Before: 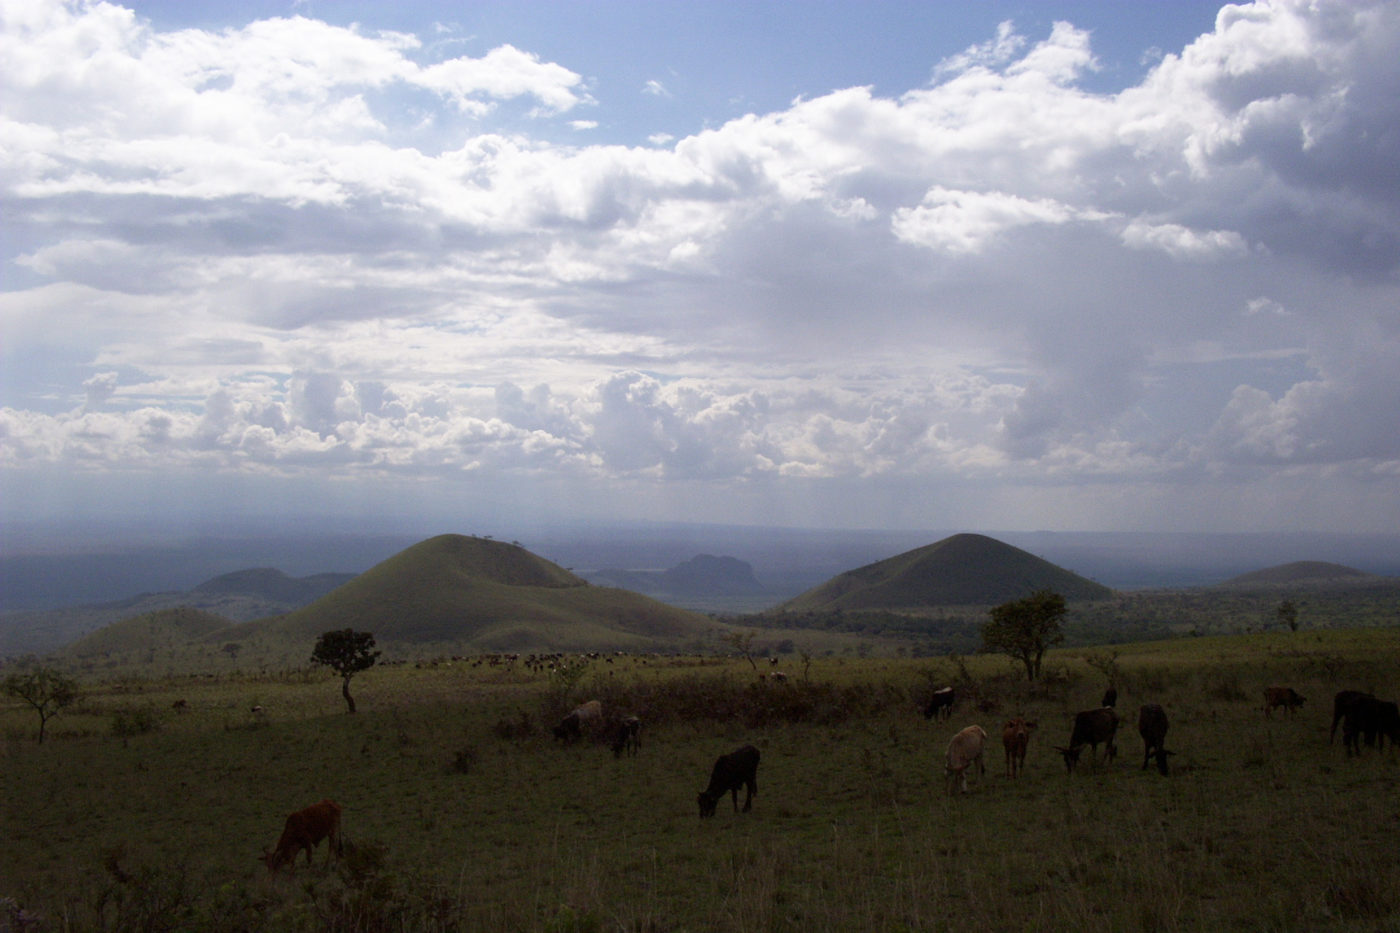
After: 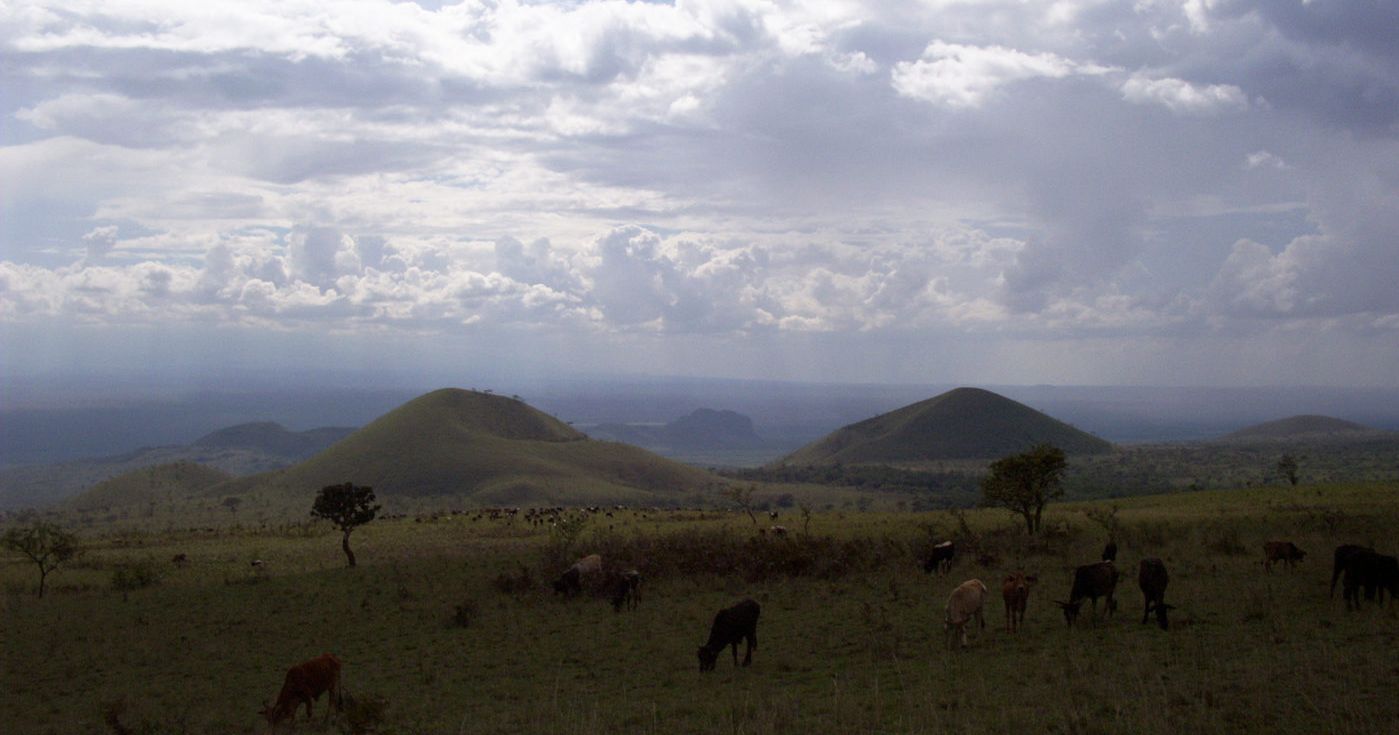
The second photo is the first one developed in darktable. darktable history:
crop and rotate: top 15.702%, bottom 5.477%
exposure: compensate highlight preservation false
